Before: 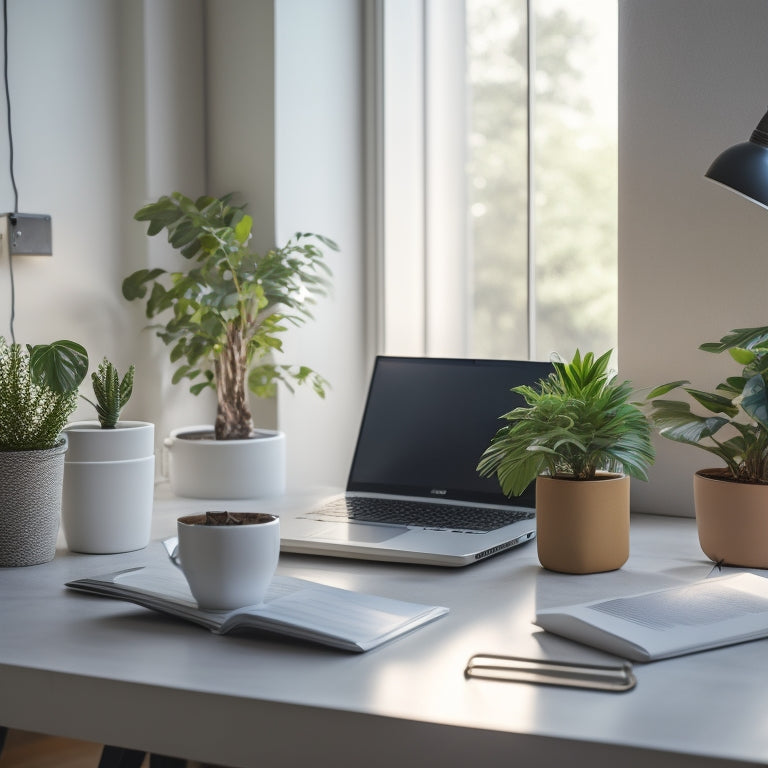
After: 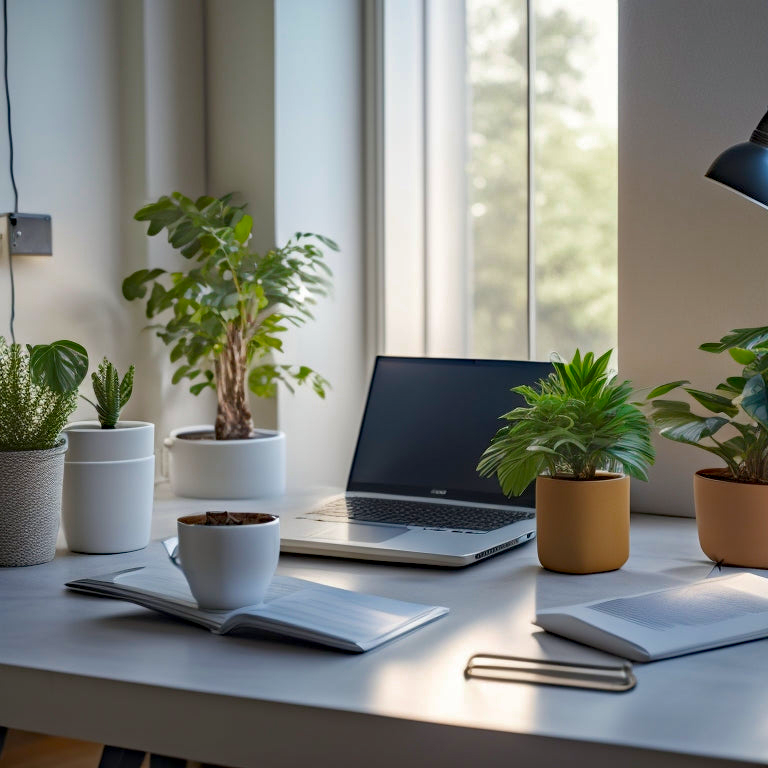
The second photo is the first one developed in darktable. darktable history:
color zones: curves: ch0 [(0, 0.425) (0.143, 0.422) (0.286, 0.42) (0.429, 0.419) (0.571, 0.419) (0.714, 0.42) (0.857, 0.422) (1, 0.425)]; ch1 [(0, 0.666) (0.143, 0.669) (0.286, 0.671) (0.429, 0.67) (0.571, 0.67) (0.714, 0.67) (0.857, 0.67) (1, 0.666)]
haze removal: strength 0.29, distance 0.25, compatibility mode true, adaptive false
